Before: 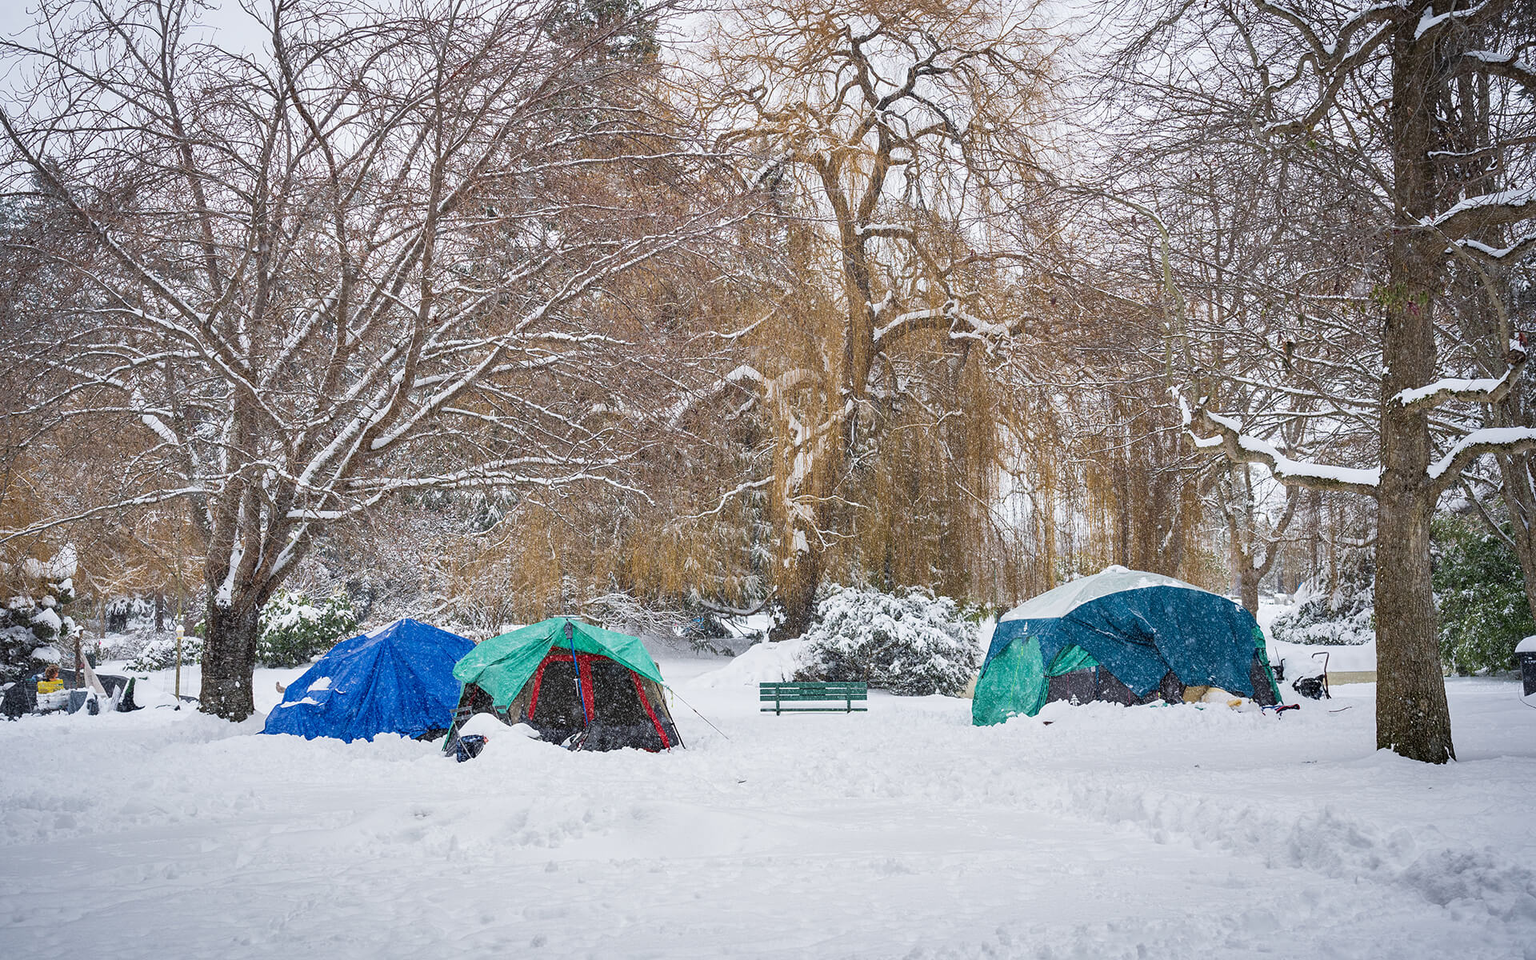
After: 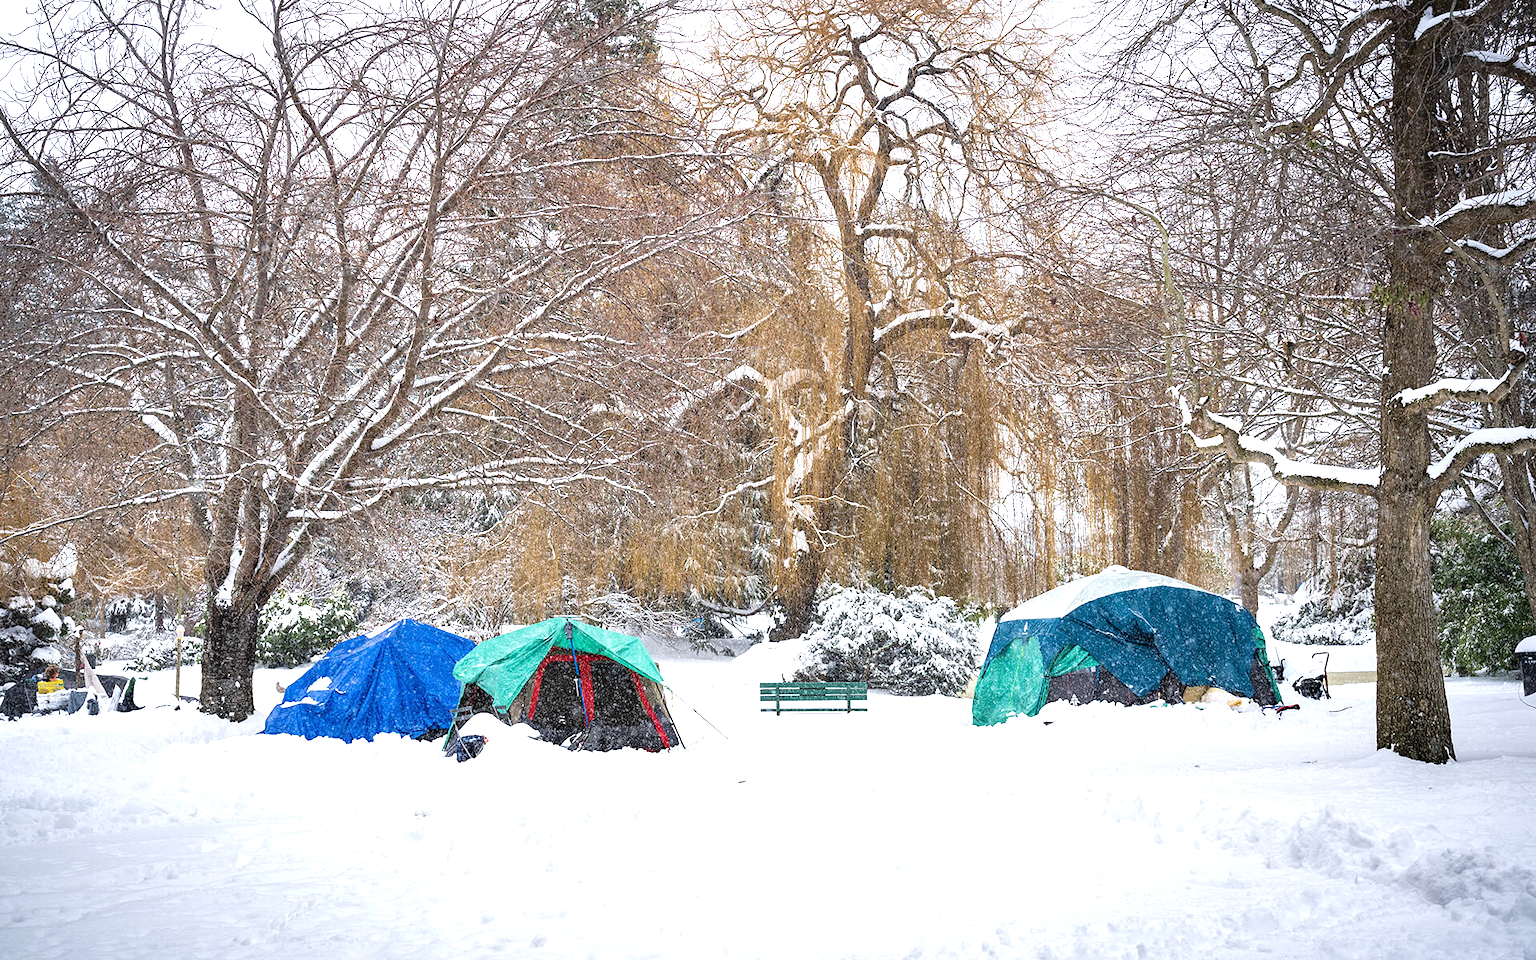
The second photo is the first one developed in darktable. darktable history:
tone equalizer: -8 EV -0.753 EV, -7 EV -0.725 EV, -6 EV -0.606 EV, -5 EV -0.416 EV, -3 EV 0.375 EV, -2 EV 0.6 EV, -1 EV 0.687 EV, +0 EV 0.761 EV, mask exposure compensation -0.487 EV
